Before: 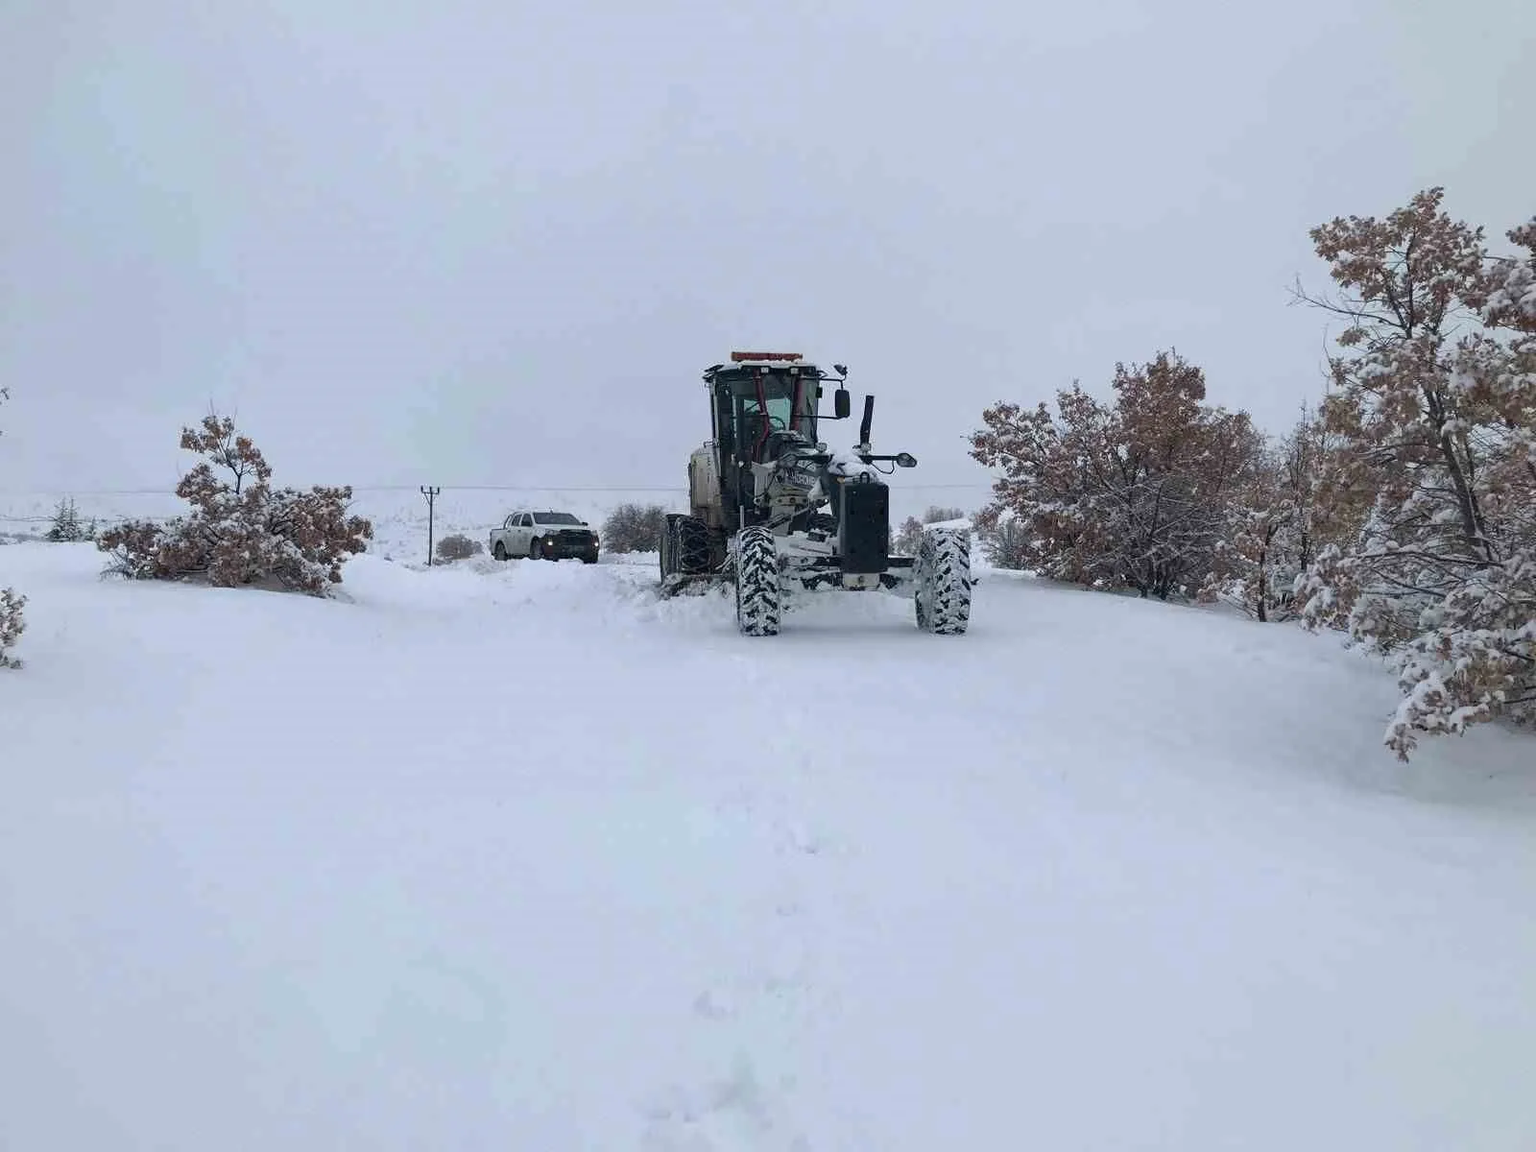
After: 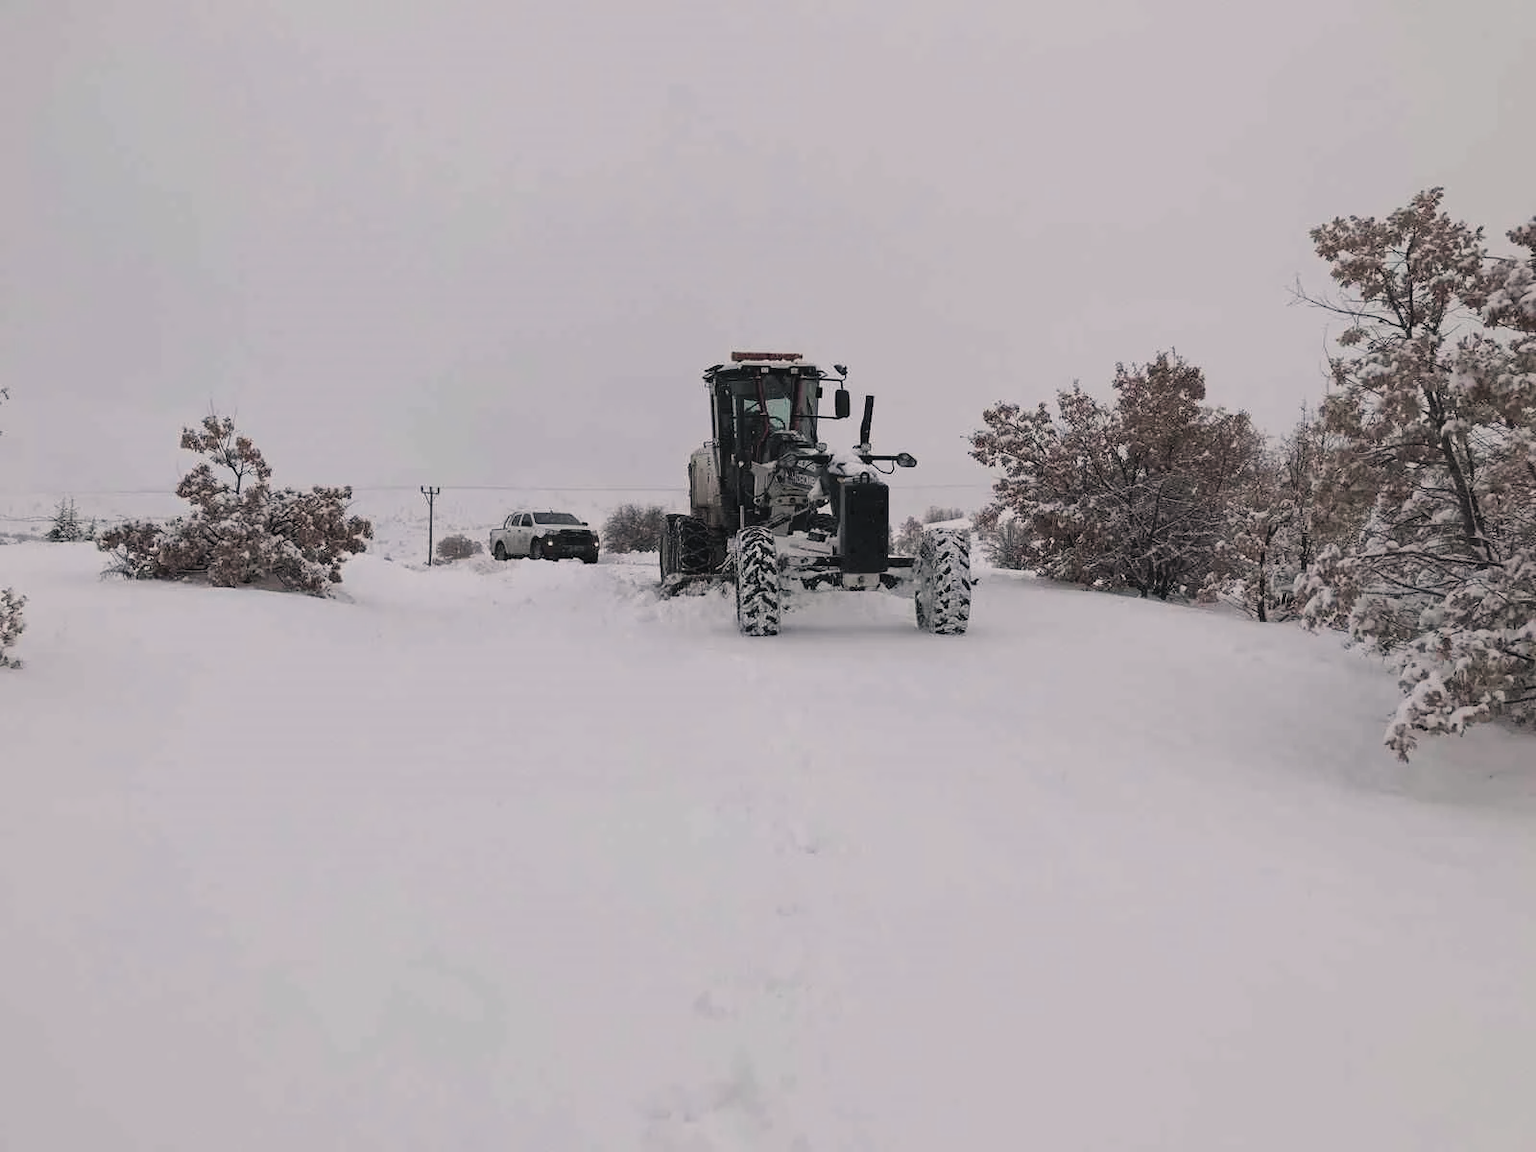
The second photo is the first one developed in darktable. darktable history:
filmic rgb: black relative exposure -7.65 EV, hardness 4.02, contrast 1.1, highlights saturation mix -30%
exposure: black level correction -0.014, exposure -0.193 EV, compensate highlight preservation false
white balance: red 1.127, blue 0.943
color zones: curves: ch0 [(0, 0.559) (0.153, 0.551) (0.229, 0.5) (0.429, 0.5) (0.571, 0.5) (0.714, 0.5) (0.857, 0.5) (1, 0.559)]; ch1 [(0, 0.417) (0.112, 0.336) (0.213, 0.26) (0.429, 0.34) (0.571, 0.35) (0.683, 0.331) (0.857, 0.344) (1, 0.417)]
